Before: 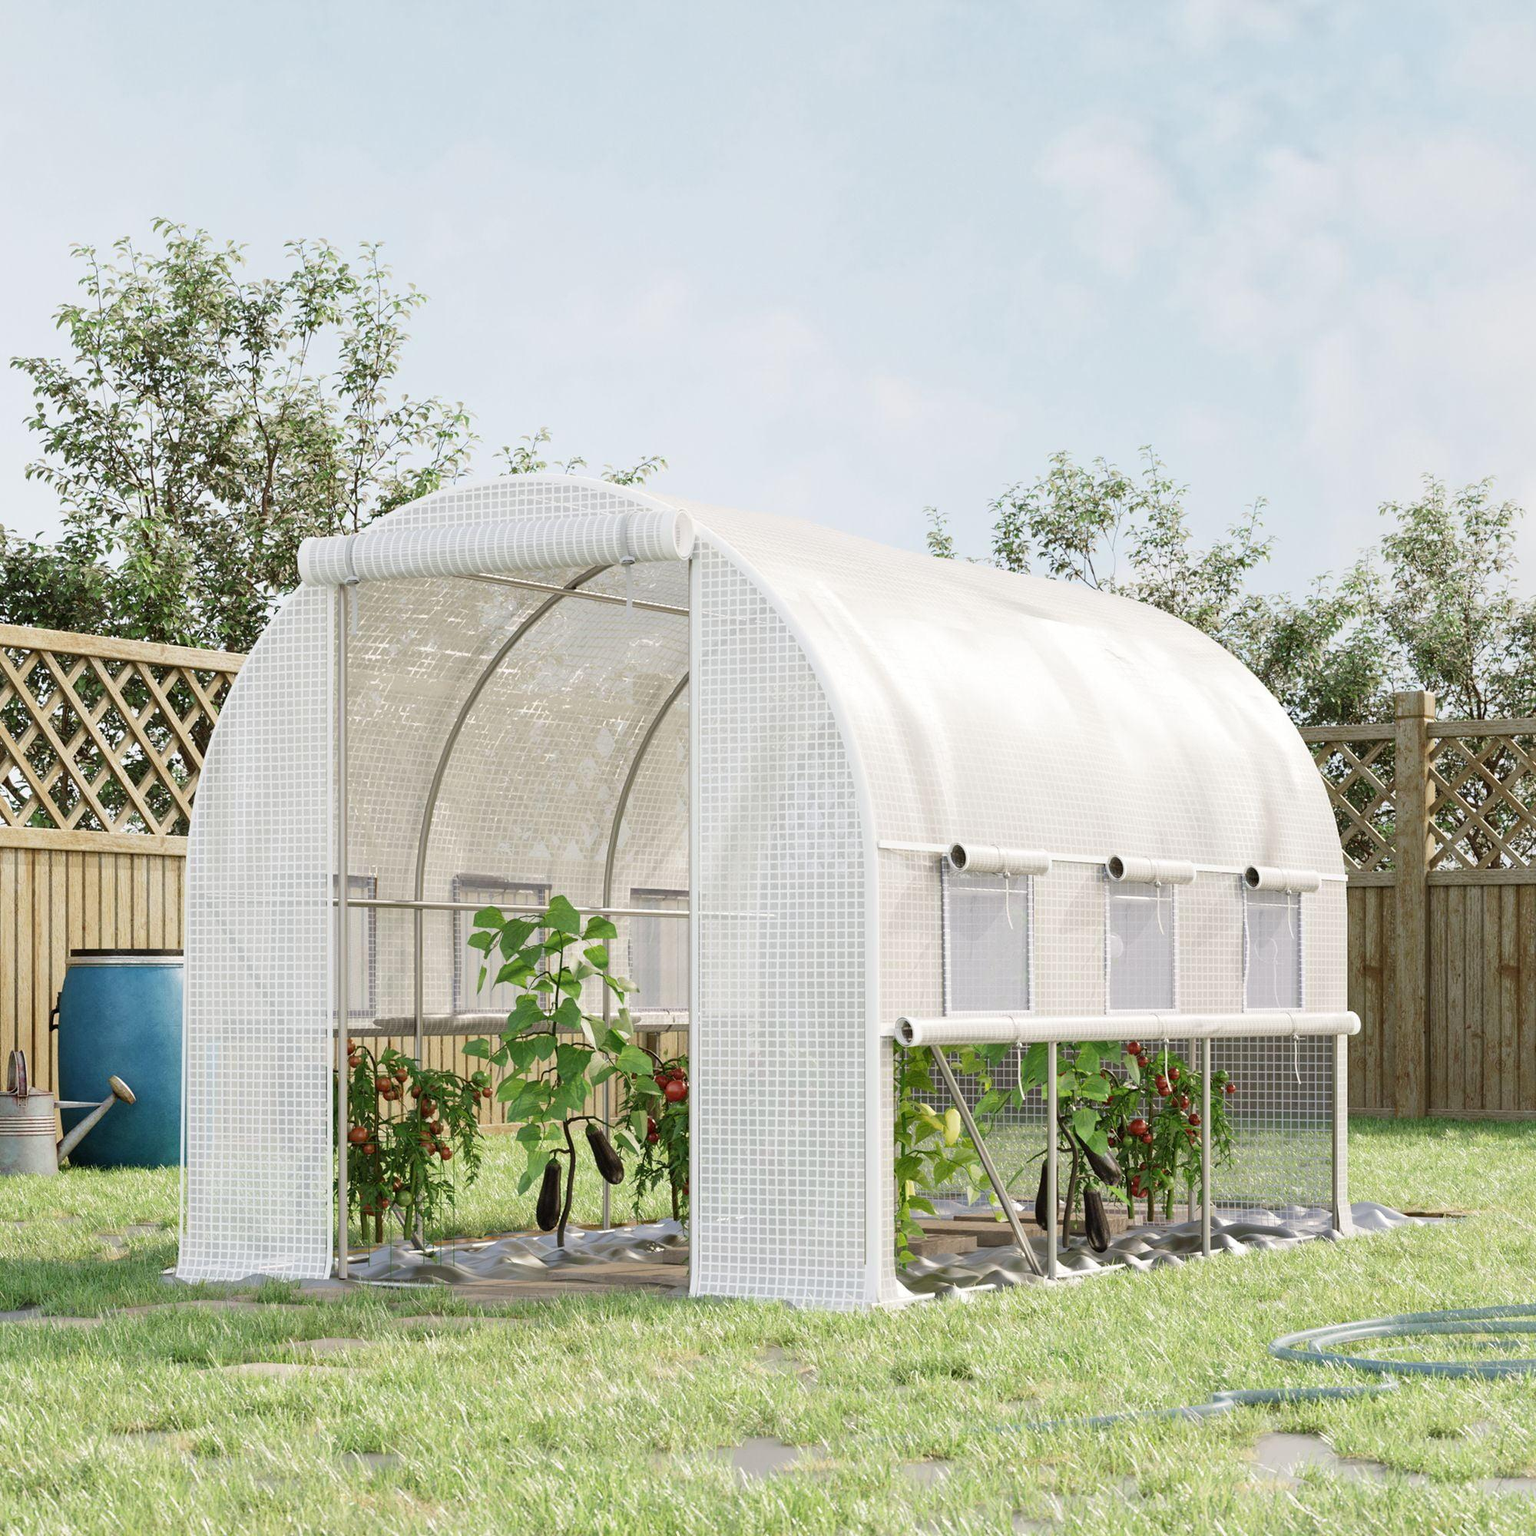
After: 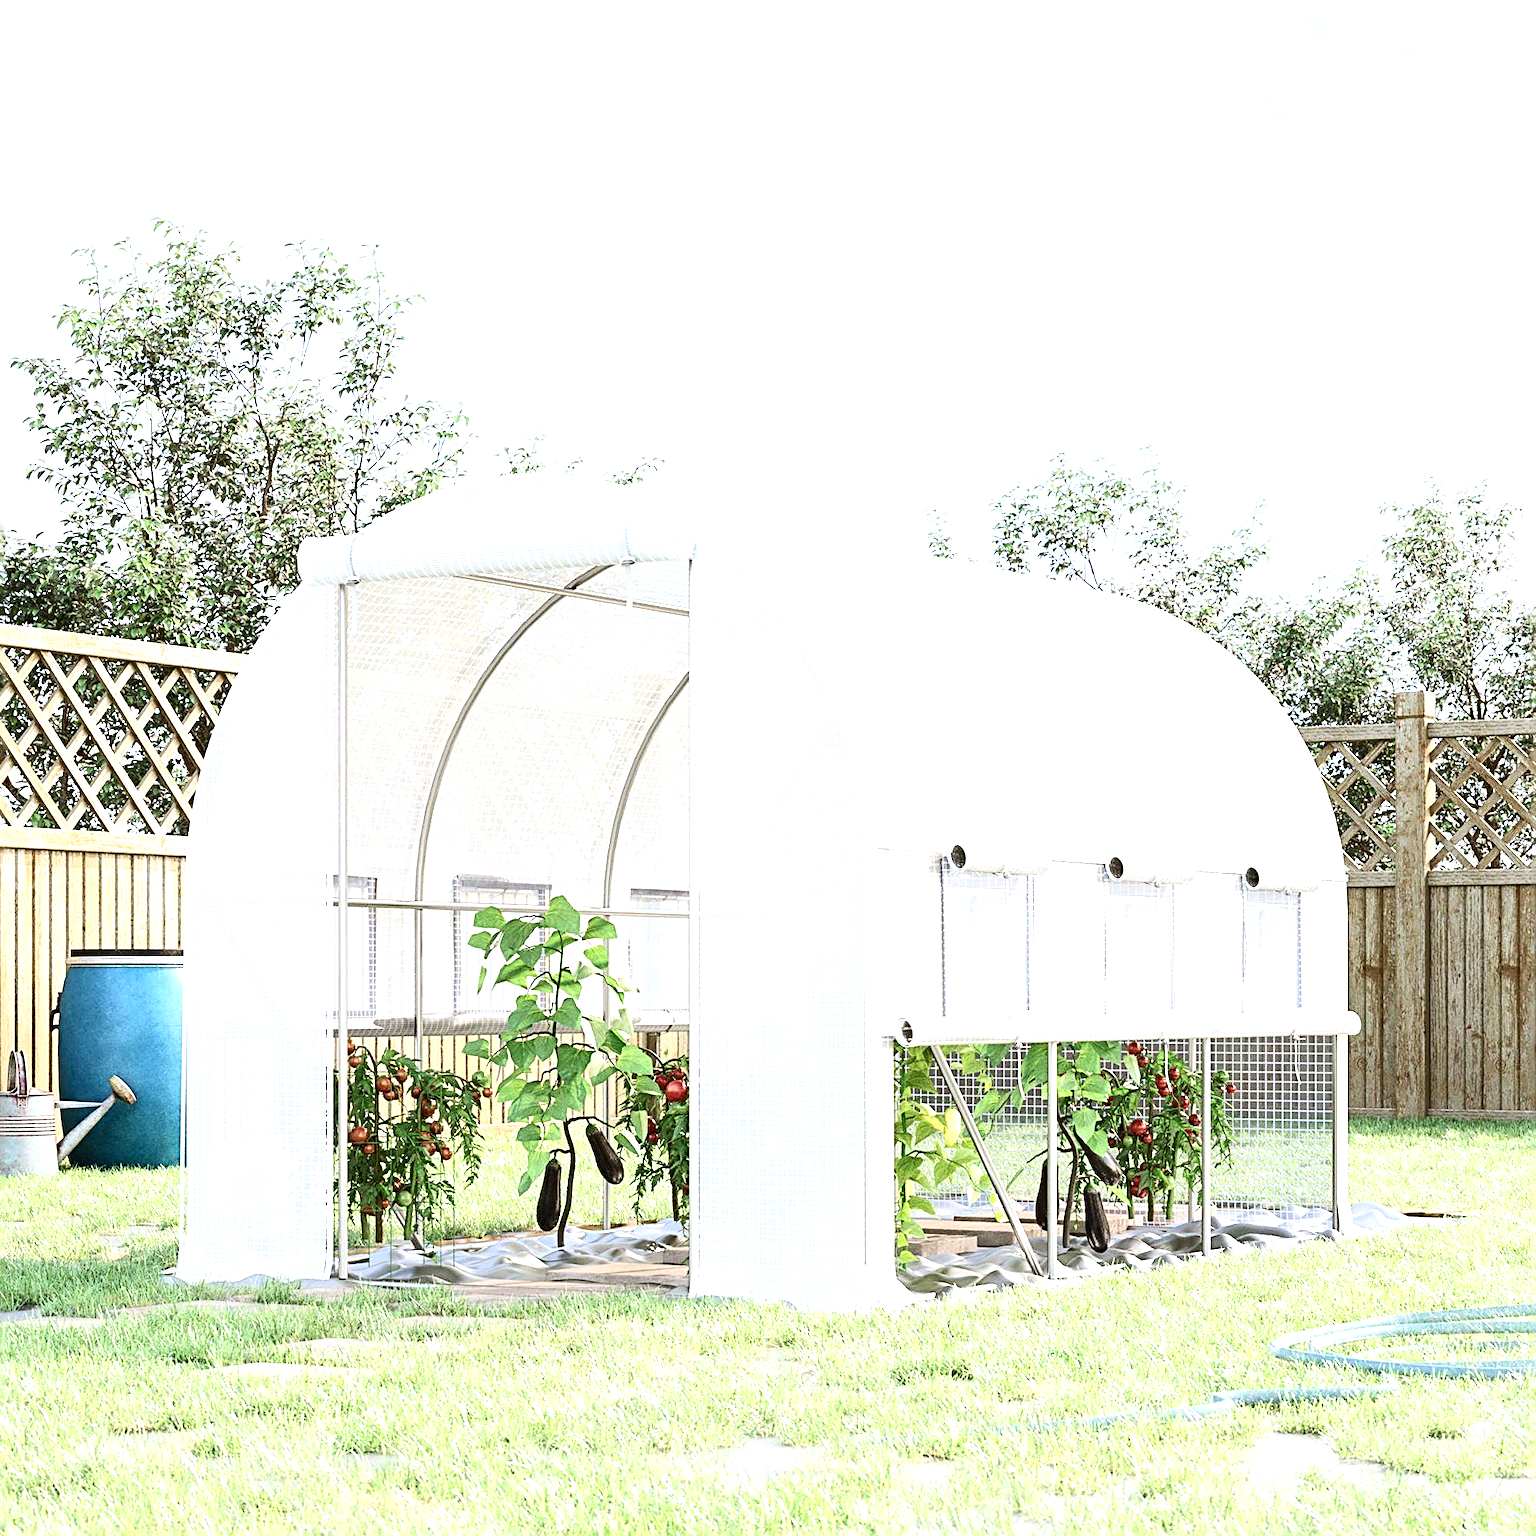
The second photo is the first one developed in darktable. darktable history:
contrast brightness saturation: contrast 0.218
sharpen: radius 2.659, amount 0.66
color correction: highlights a* -0.687, highlights b* -8.43
exposure: exposure 1.158 EV, compensate exposure bias true, compensate highlight preservation false
